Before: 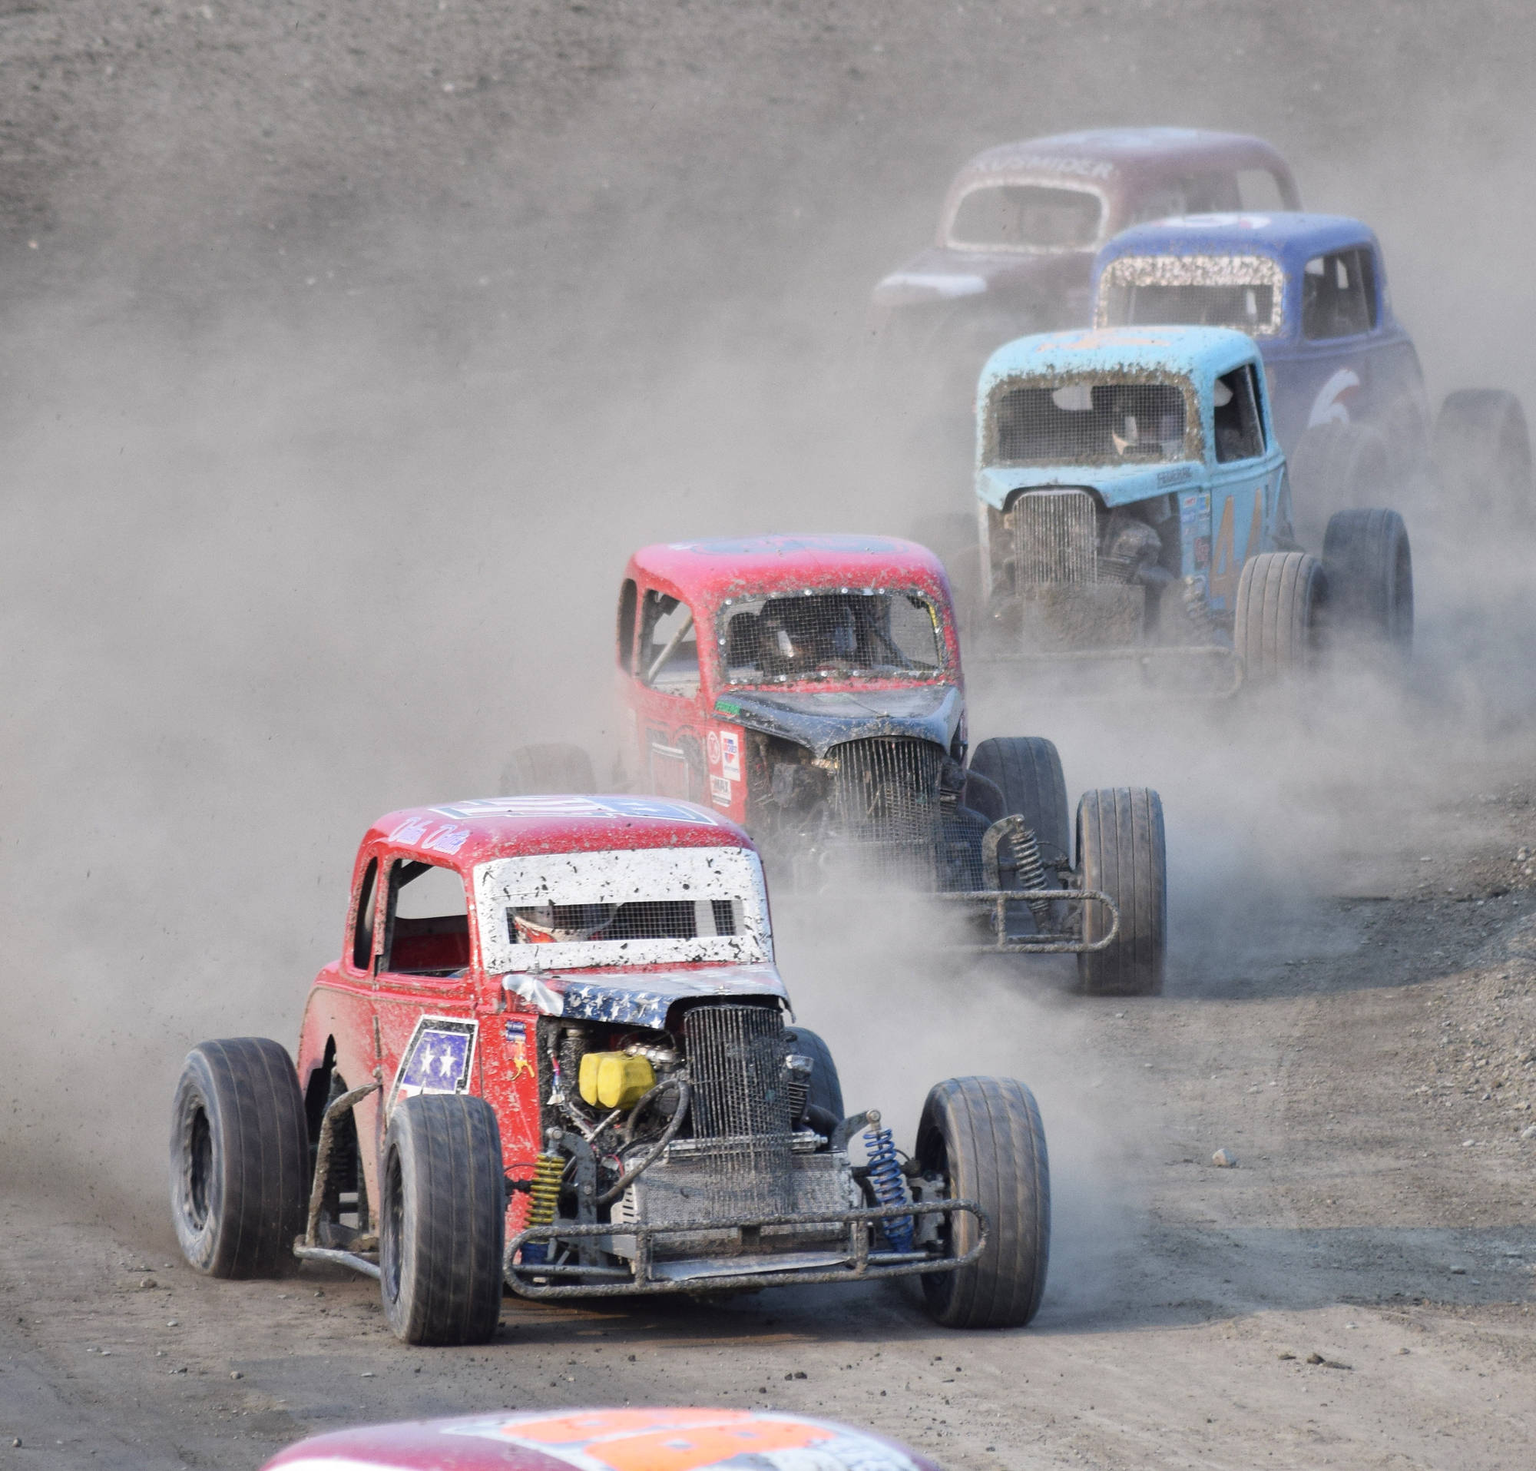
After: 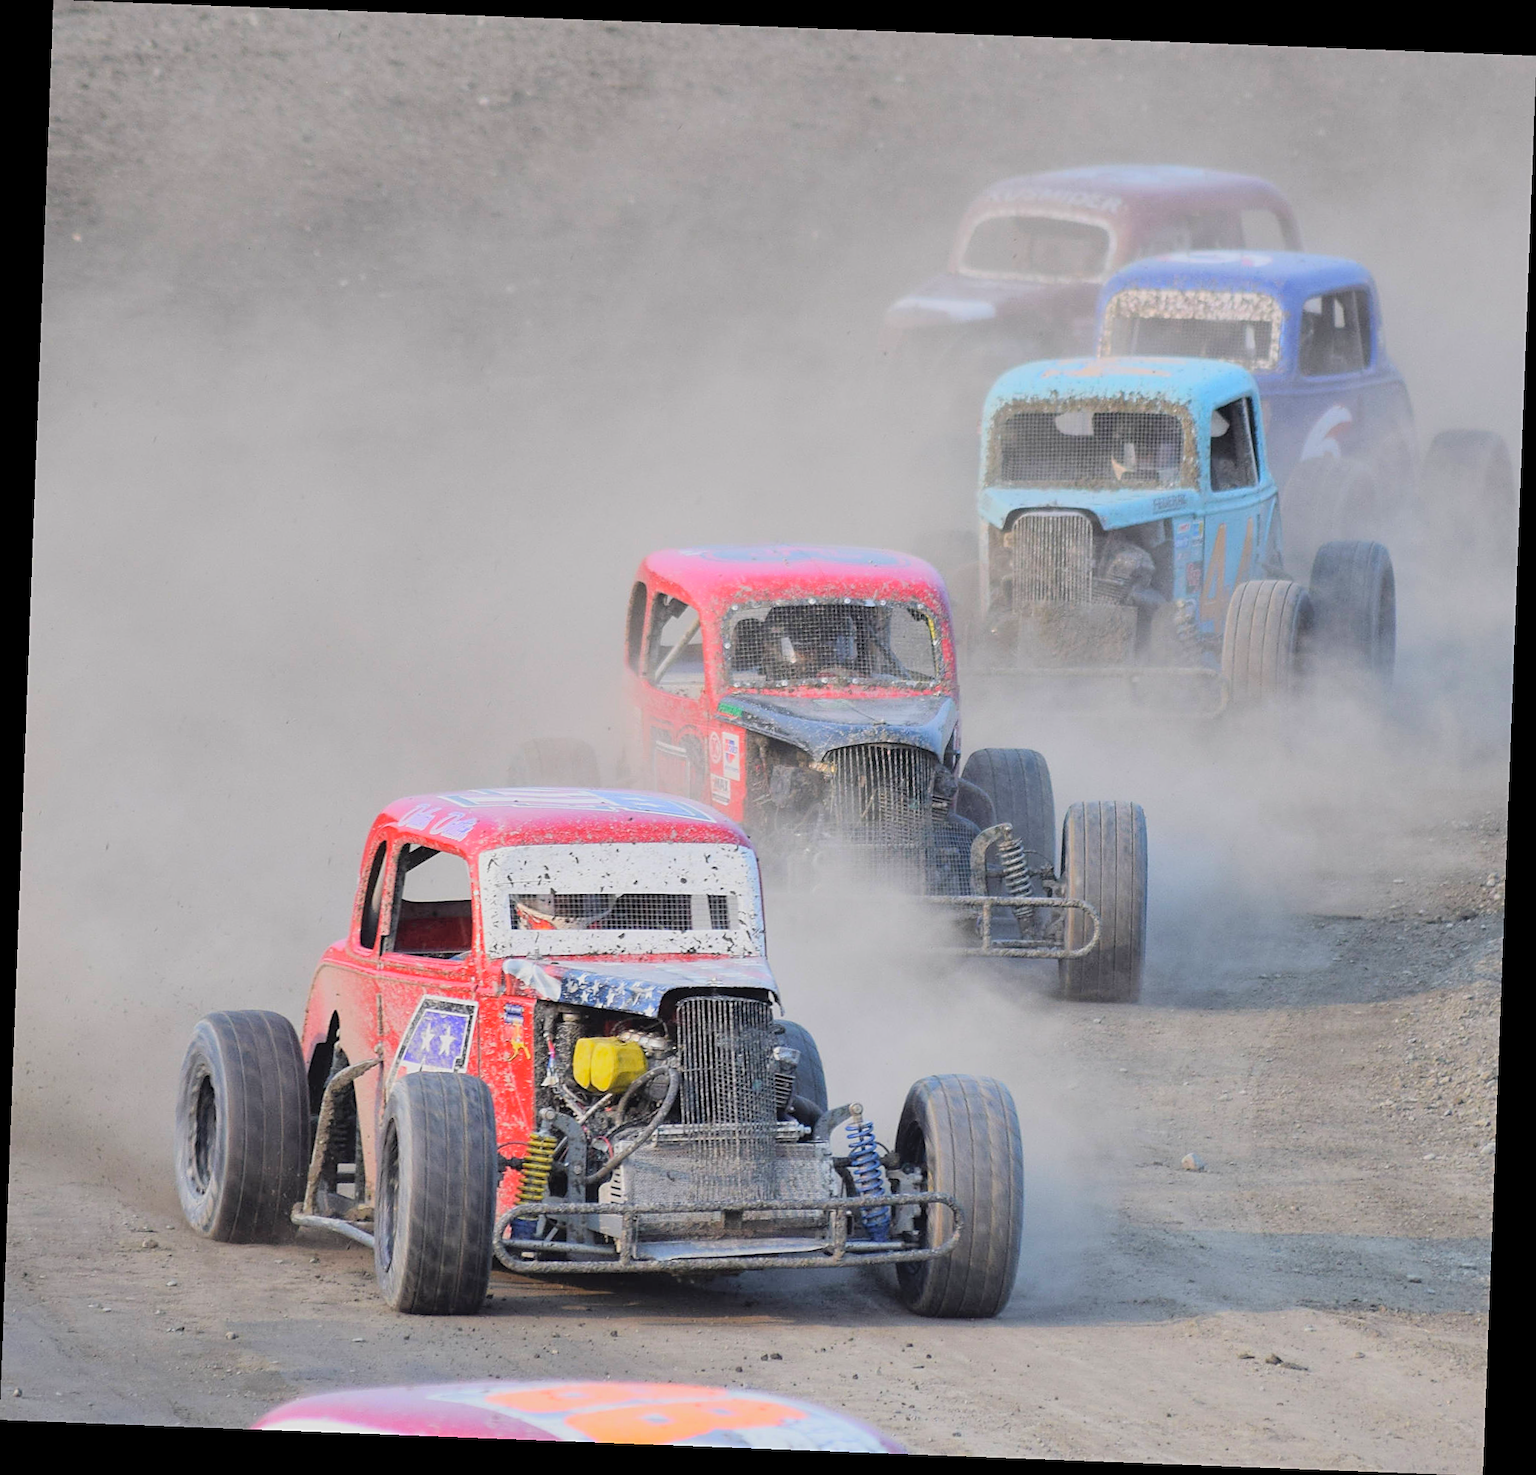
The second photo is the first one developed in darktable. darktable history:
color balance: contrast 6.48%, output saturation 113.3%
sharpen: on, module defaults
rotate and perspective: rotation 2.17°, automatic cropping off
global tonemap: drago (0.7, 100)
